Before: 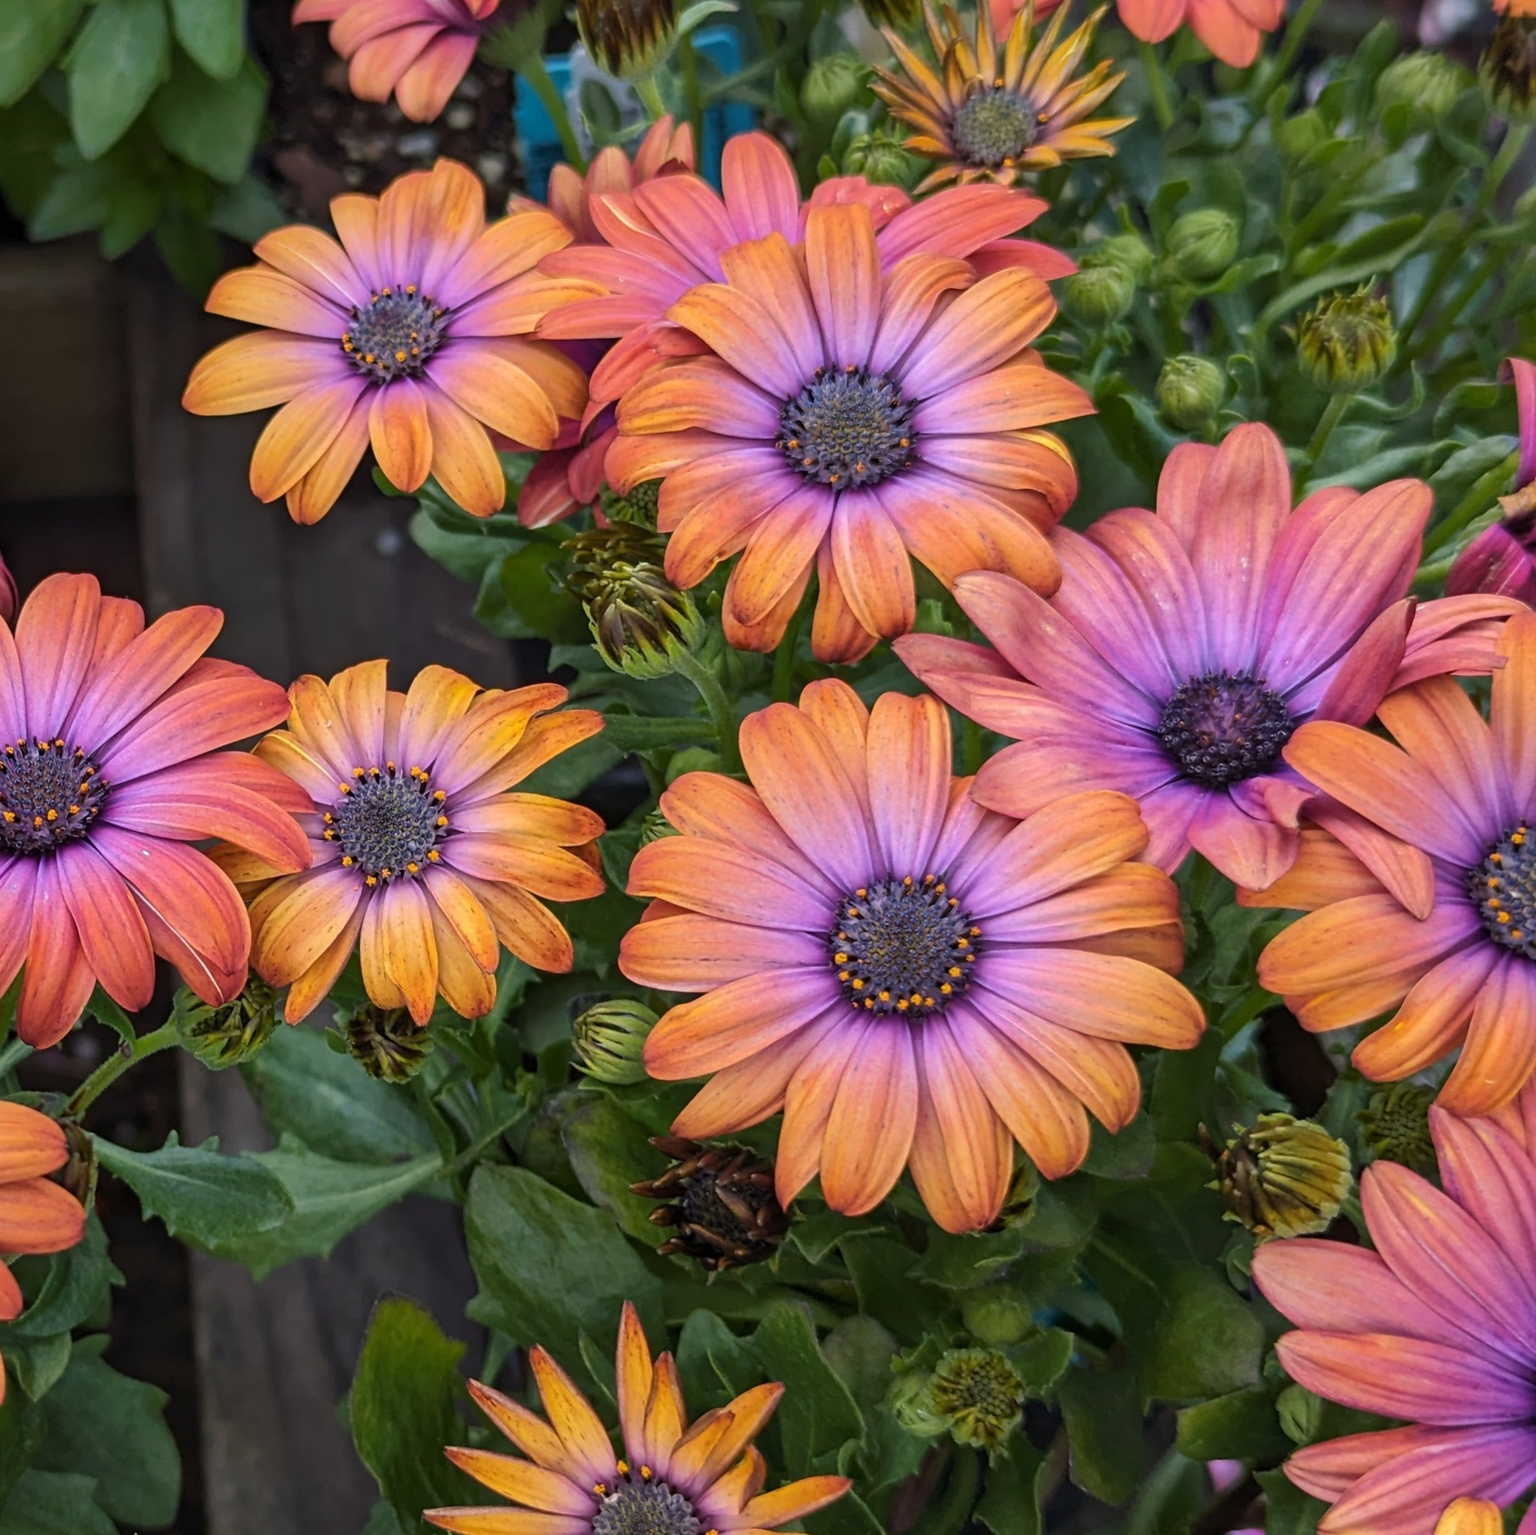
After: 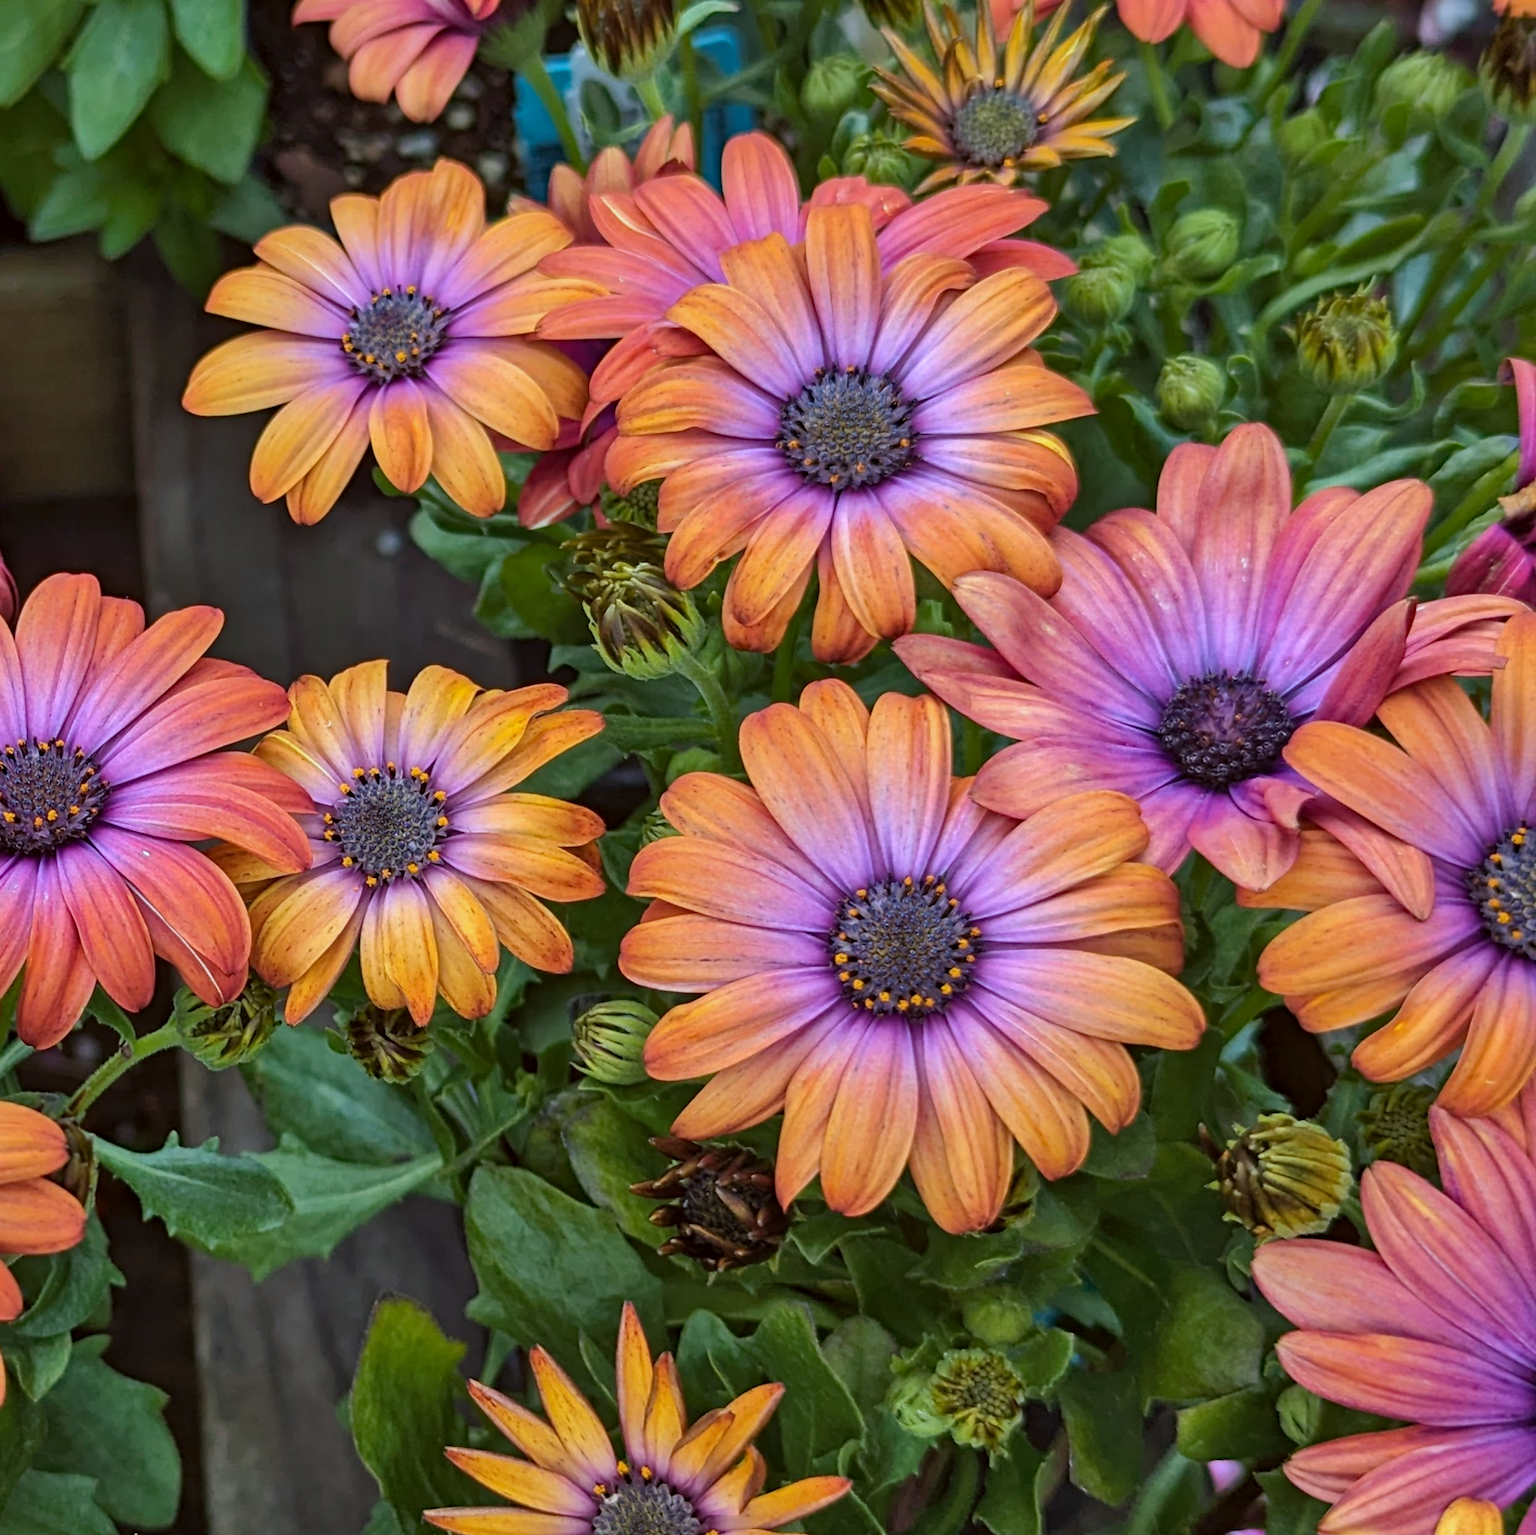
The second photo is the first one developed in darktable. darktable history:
shadows and highlights: low approximation 0.01, soften with gaussian
white balance: red 0.986, blue 1.01
color correction: highlights a* -4.98, highlights b* -3.76, shadows a* 3.83, shadows b* 4.08
haze removal: compatibility mode true, adaptive false
